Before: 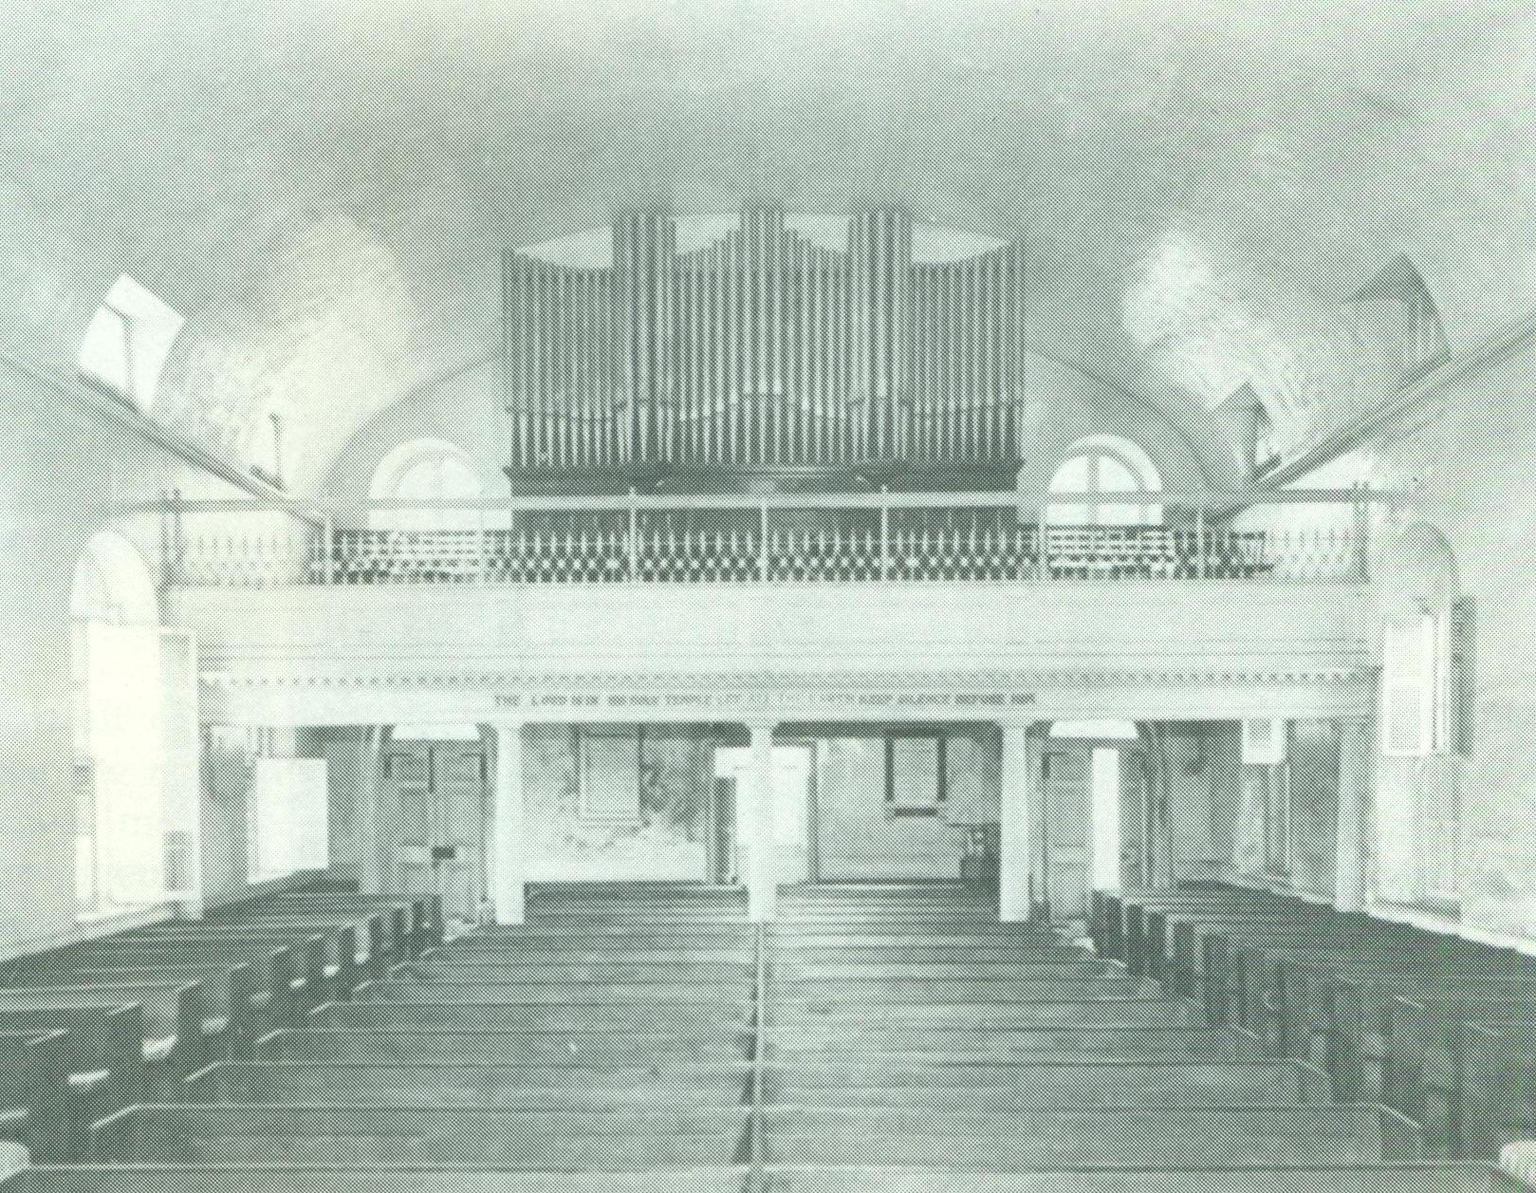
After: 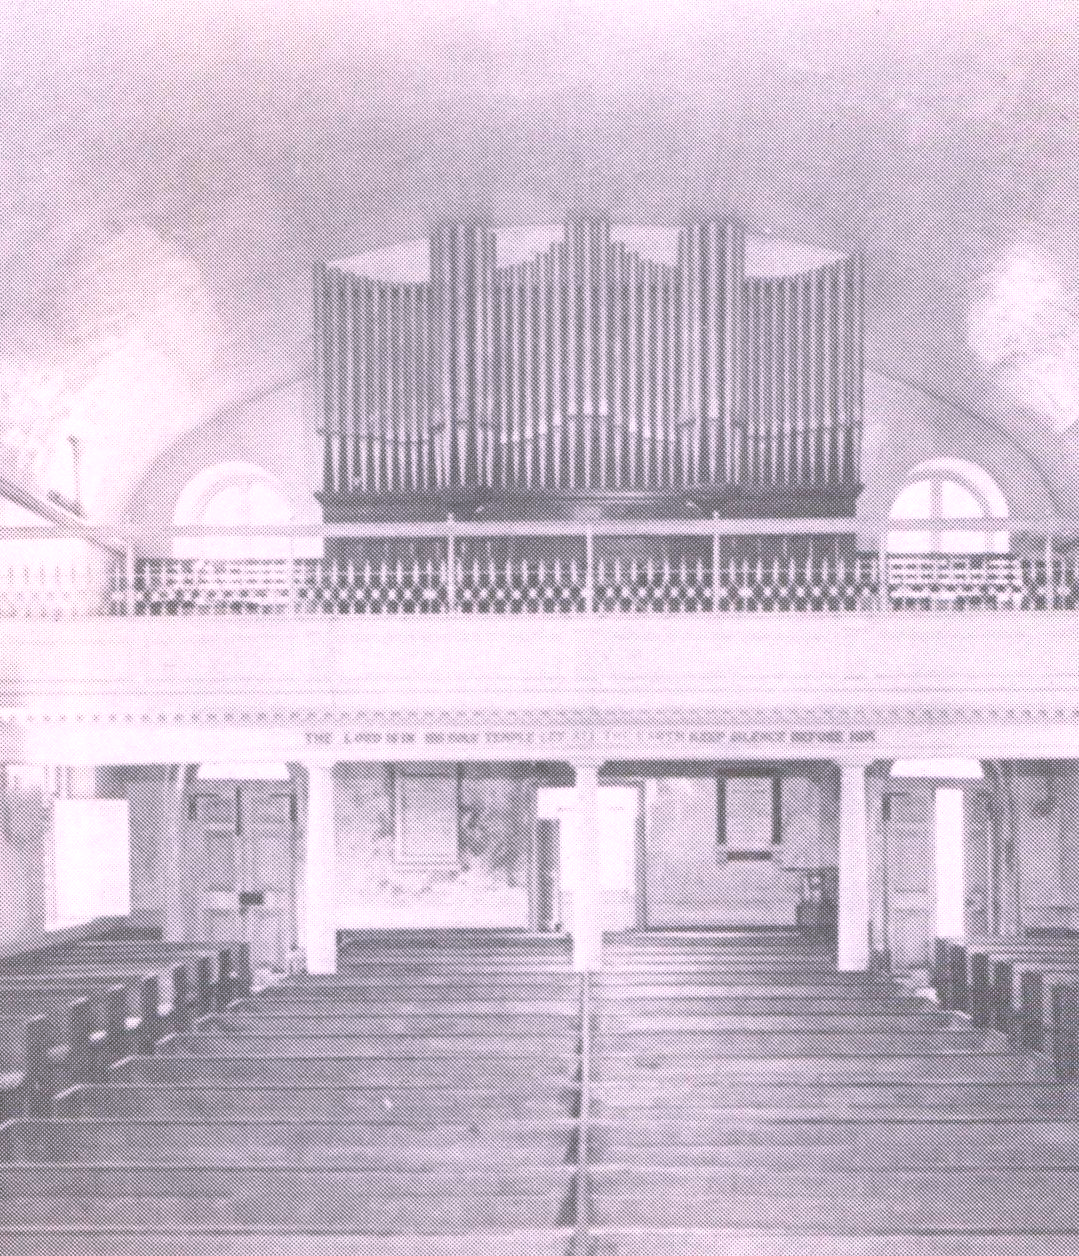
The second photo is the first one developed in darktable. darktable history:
white balance: red 1.188, blue 1.11
crop and rotate: left 13.342%, right 19.991%
color balance: lift [1, 1.015, 1.004, 0.985], gamma [1, 0.958, 0.971, 1.042], gain [1, 0.956, 0.977, 1.044]
